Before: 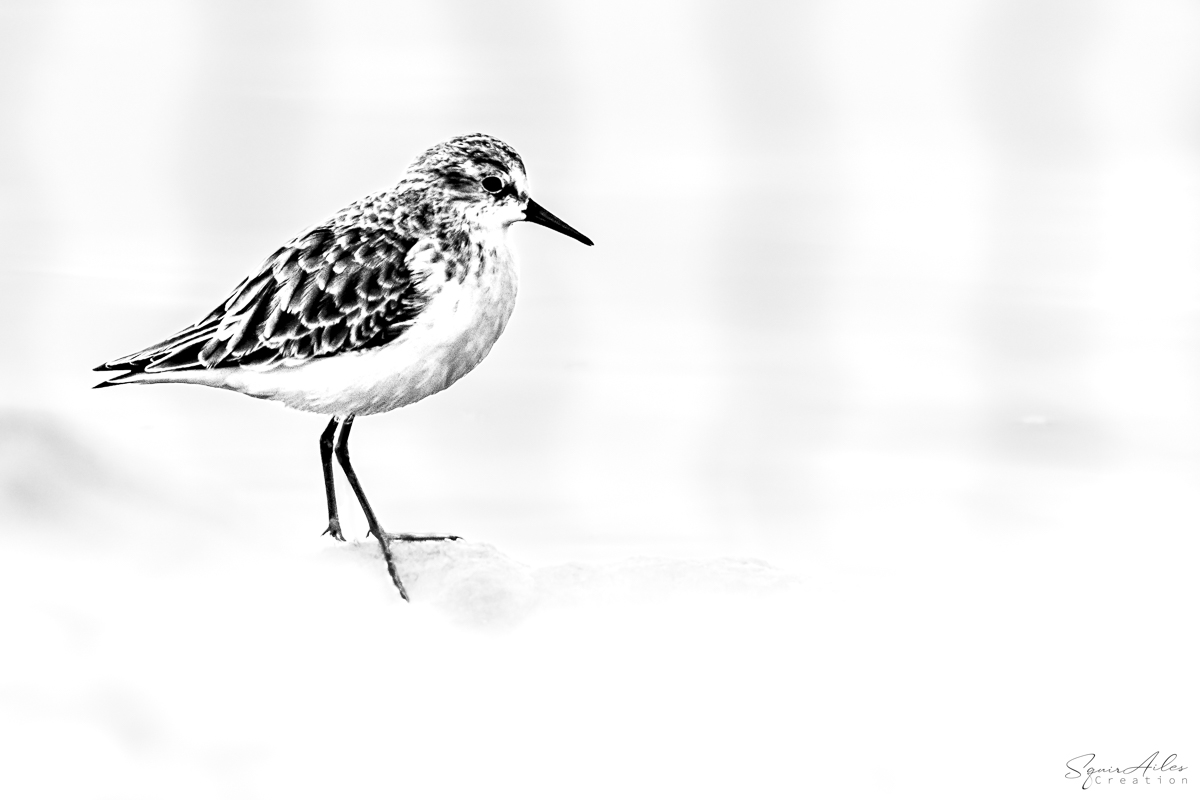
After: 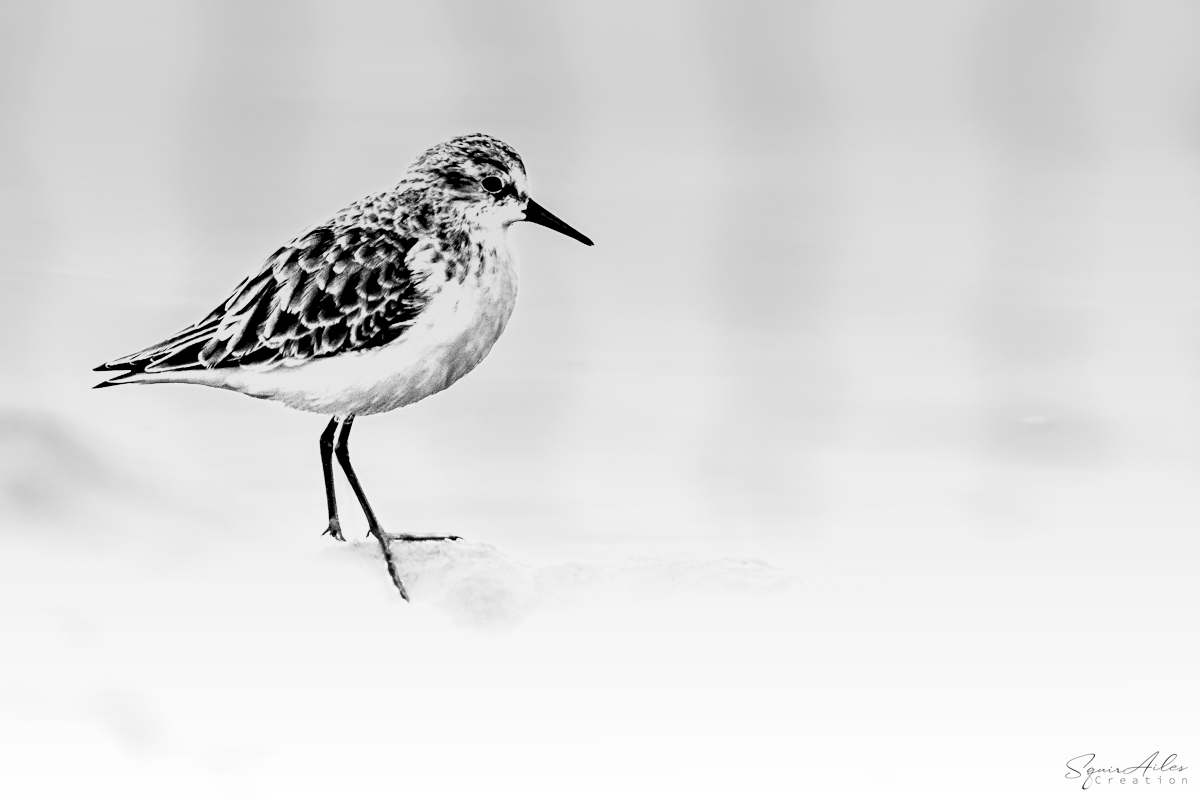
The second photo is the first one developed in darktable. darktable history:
exposure: black level correction 0.009, exposure 0.014 EV, compensate highlight preservation false
graduated density: rotation -0.352°, offset 57.64
